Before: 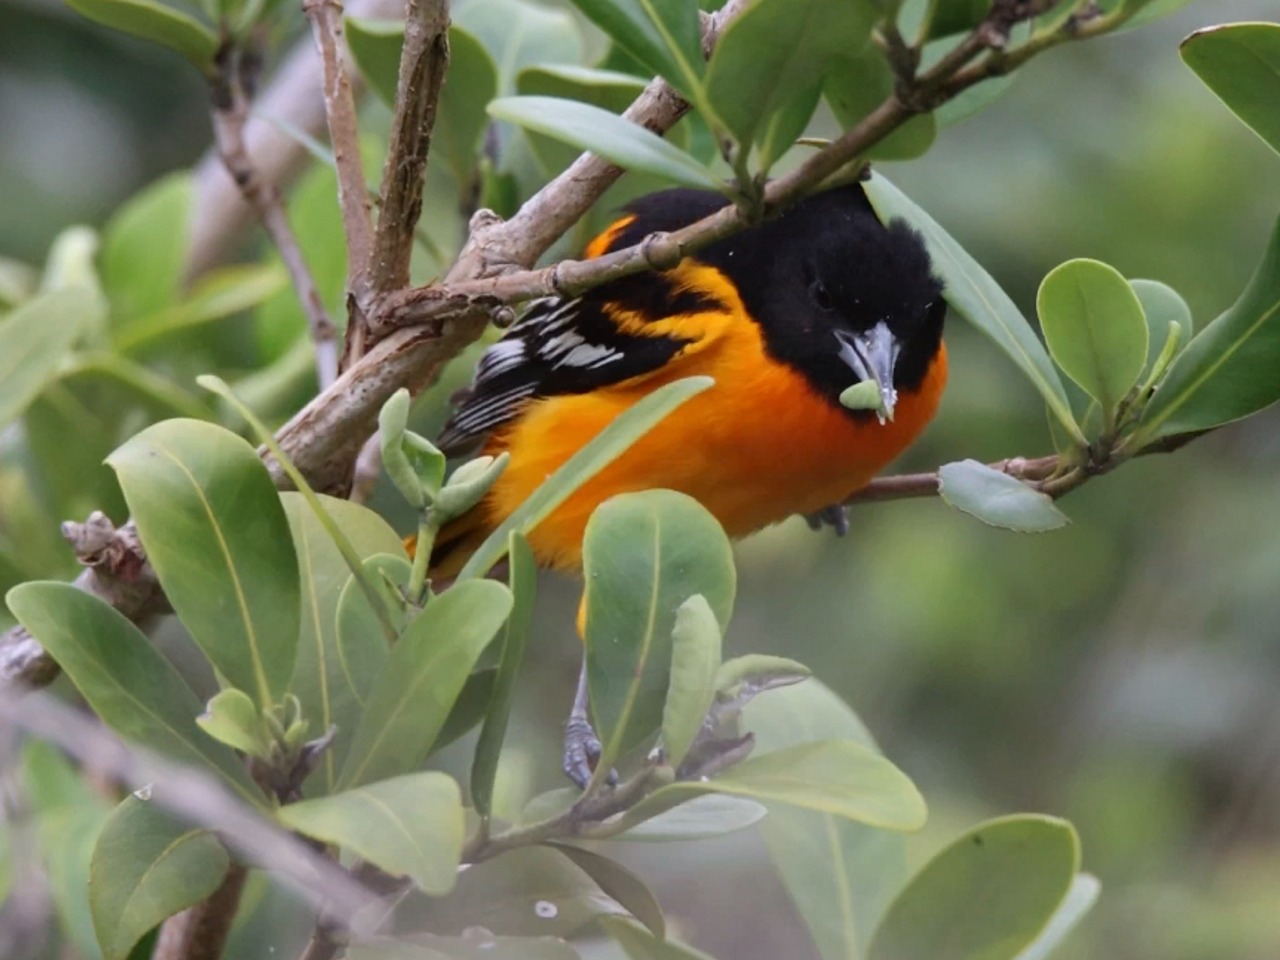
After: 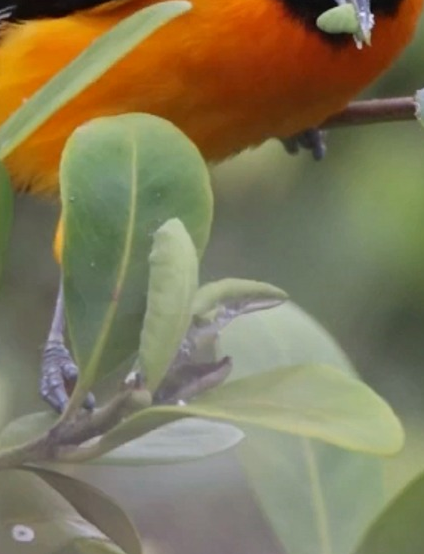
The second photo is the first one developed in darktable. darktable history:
crop: left 40.878%, top 39.176%, right 25.993%, bottom 3.081%
shadows and highlights: shadows 43.71, white point adjustment -1.46, soften with gaussian
